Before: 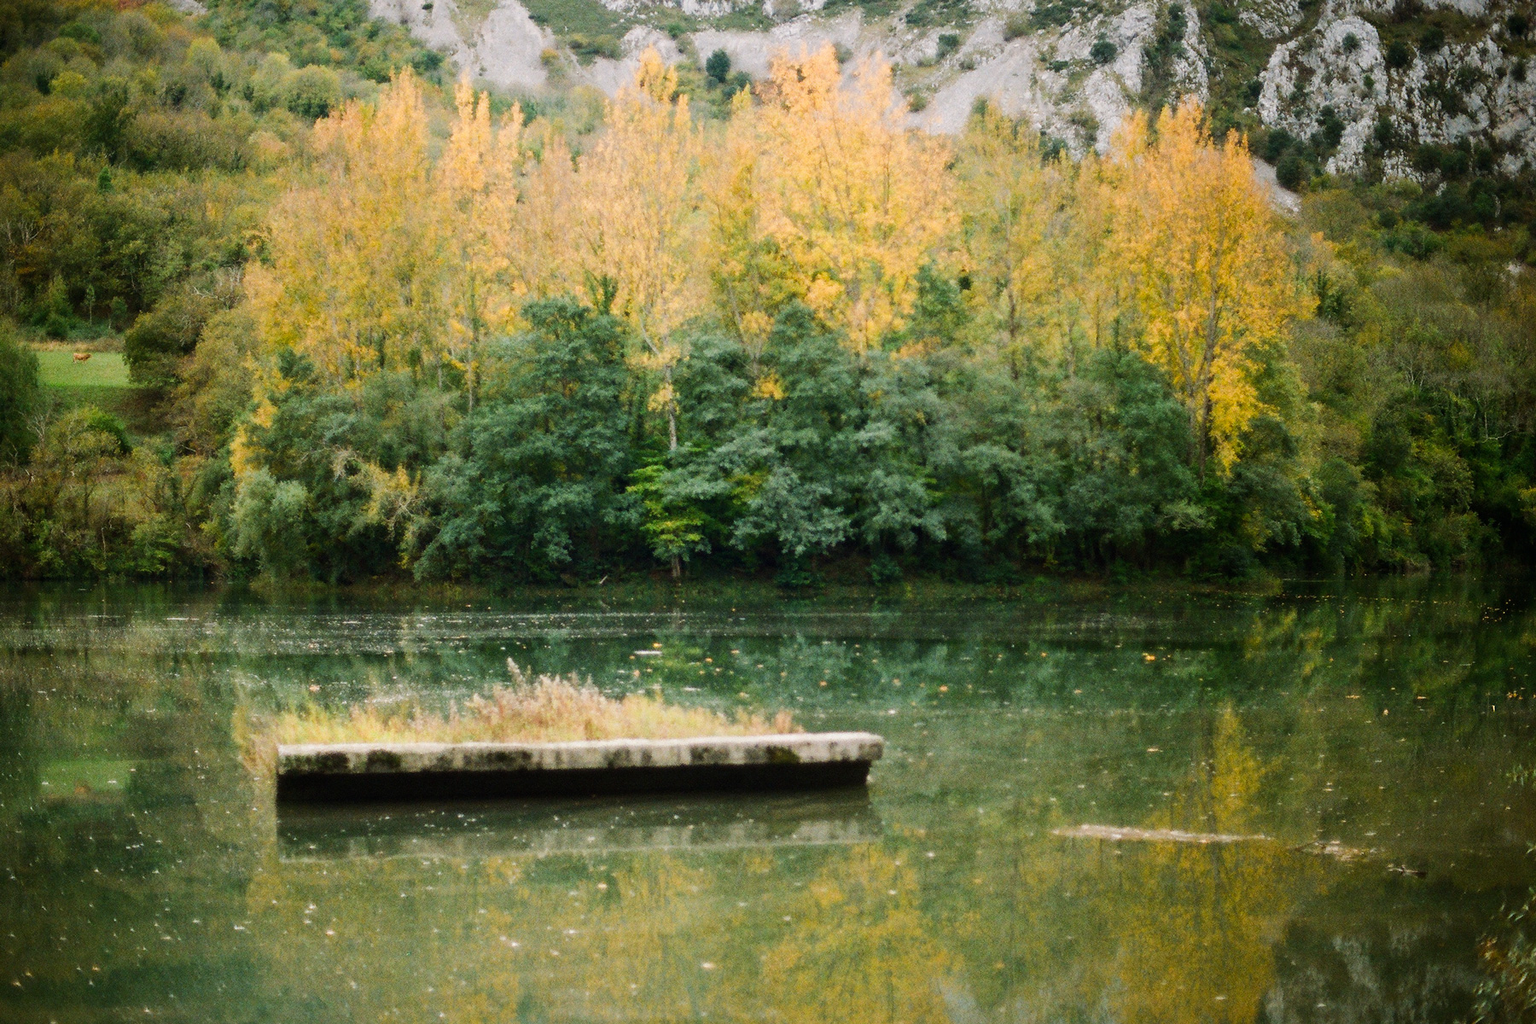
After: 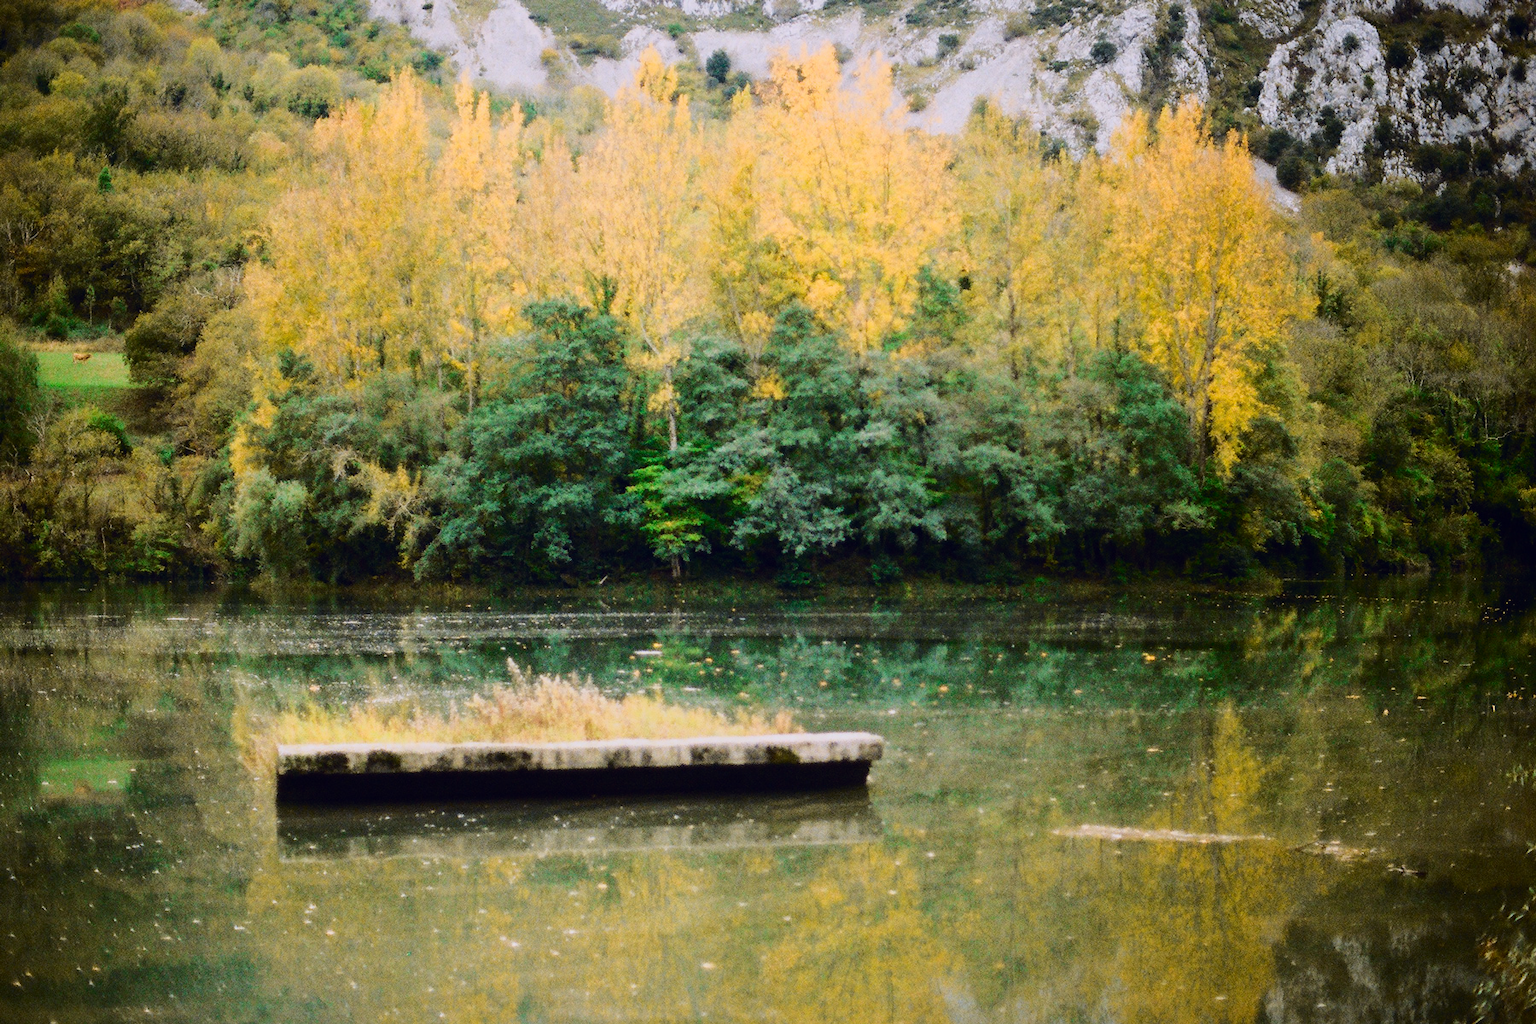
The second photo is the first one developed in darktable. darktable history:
tone curve: curves: ch0 [(0.003, 0.003) (0.104, 0.069) (0.236, 0.218) (0.401, 0.443) (0.495, 0.55) (0.625, 0.67) (0.819, 0.841) (0.96, 0.899)]; ch1 [(0, 0) (0.161, 0.092) (0.37, 0.302) (0.424, 0.402) (0.45, 0.466) (0.495, 0.506) (0.573, 0.571) (0.638, 0.641) (0.751, 0.741) (1, 1)]; ch2 [(0, 0) (0.352, 0.403) (0.466, 0.443) (0.524, 0.501) (0.56, 0.556) (1, 1)], color space Lab, independent channels, preserve colors none
